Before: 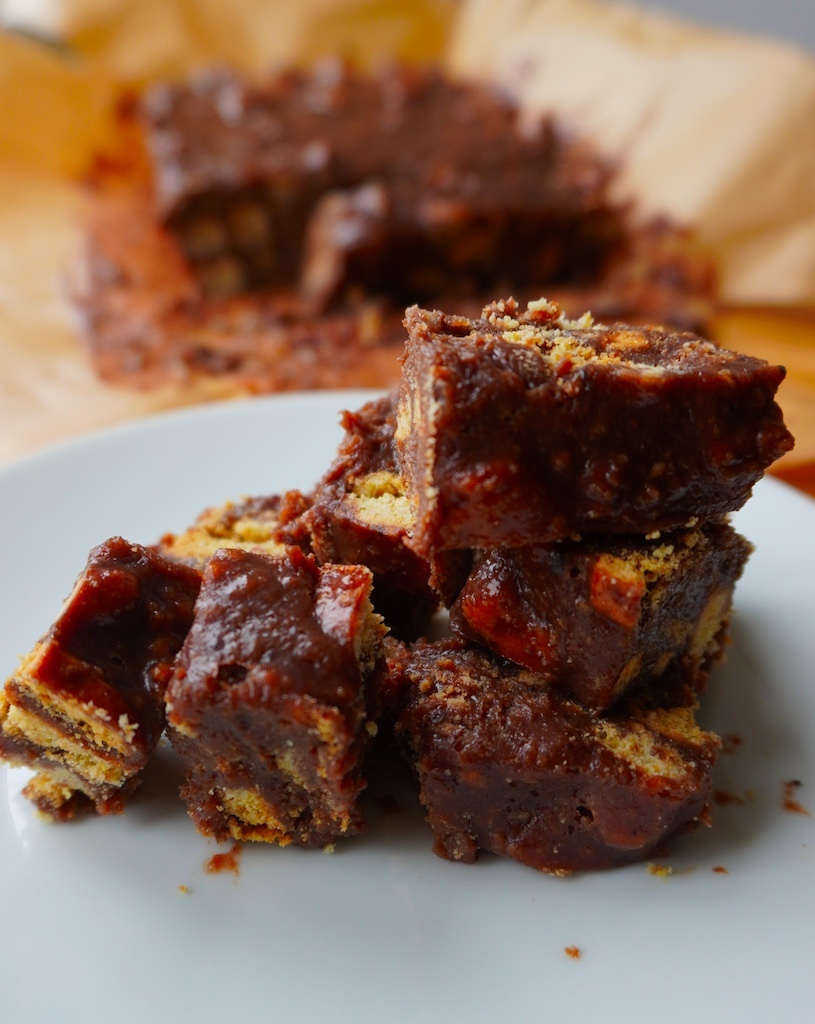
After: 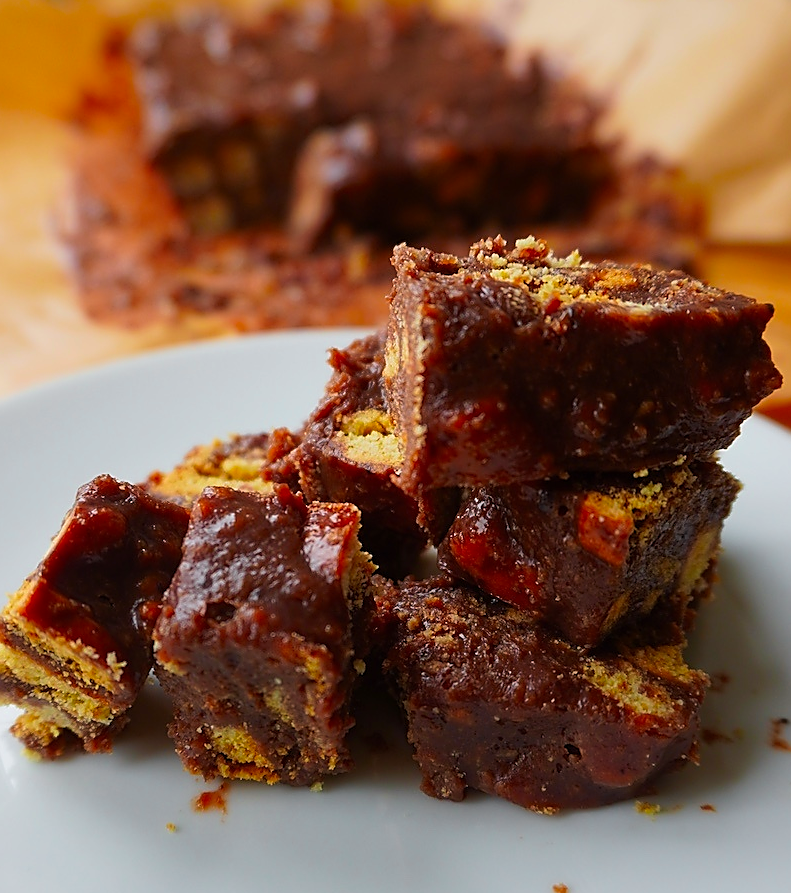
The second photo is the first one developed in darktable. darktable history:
color zones: curves: ch1 [(0.25, 0.61) (0.75, 0.248)]
crop: left 1.507%, top 6.147%, right 1.379%, bottom 6.637%
velvia: on, module defaults
sharpen: radius 1.4, amount 1.25, threshold 0.7
